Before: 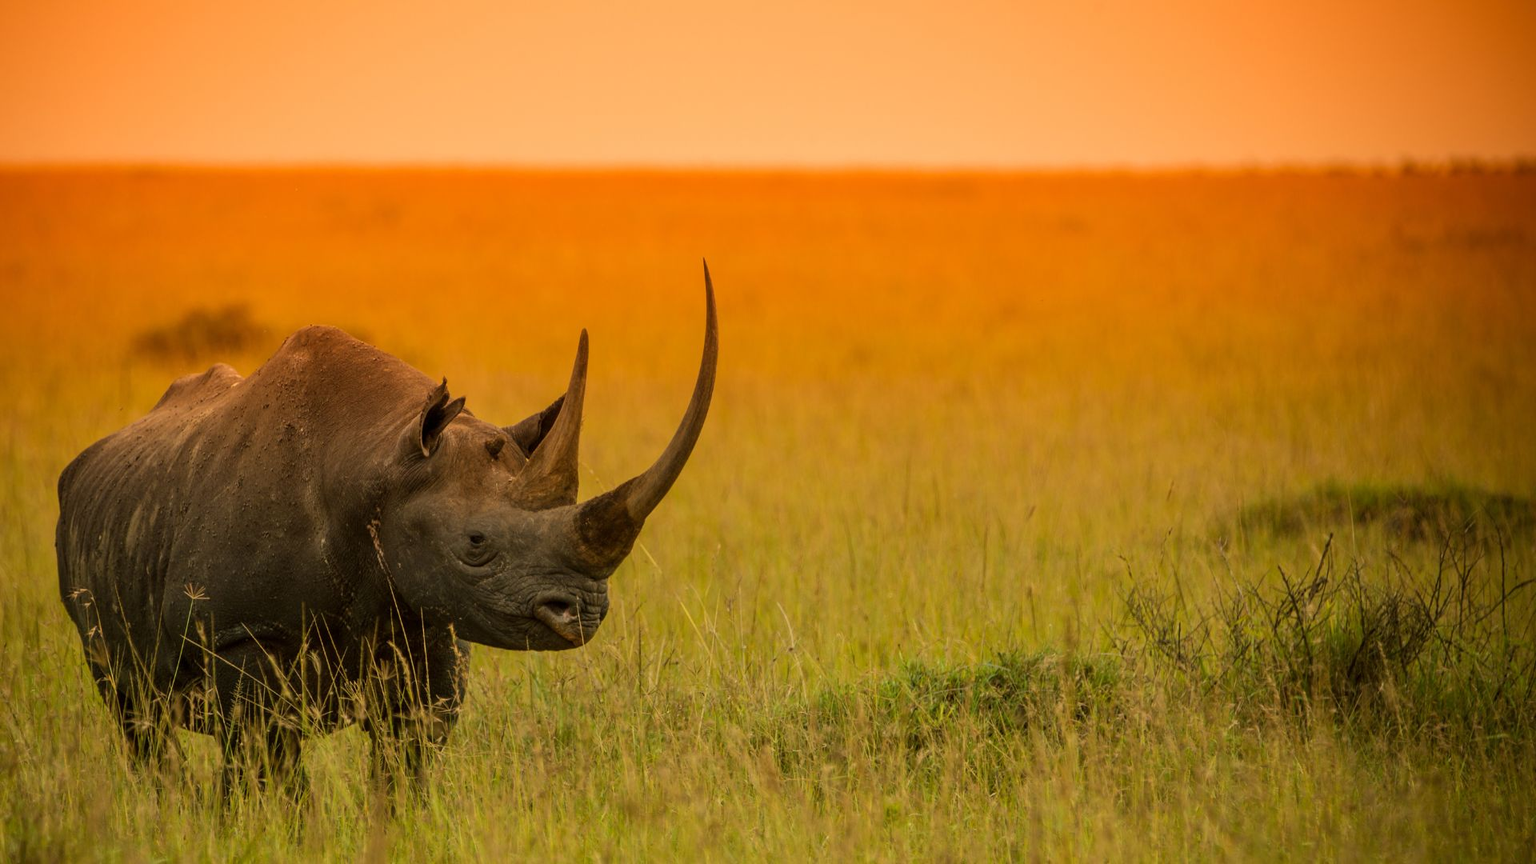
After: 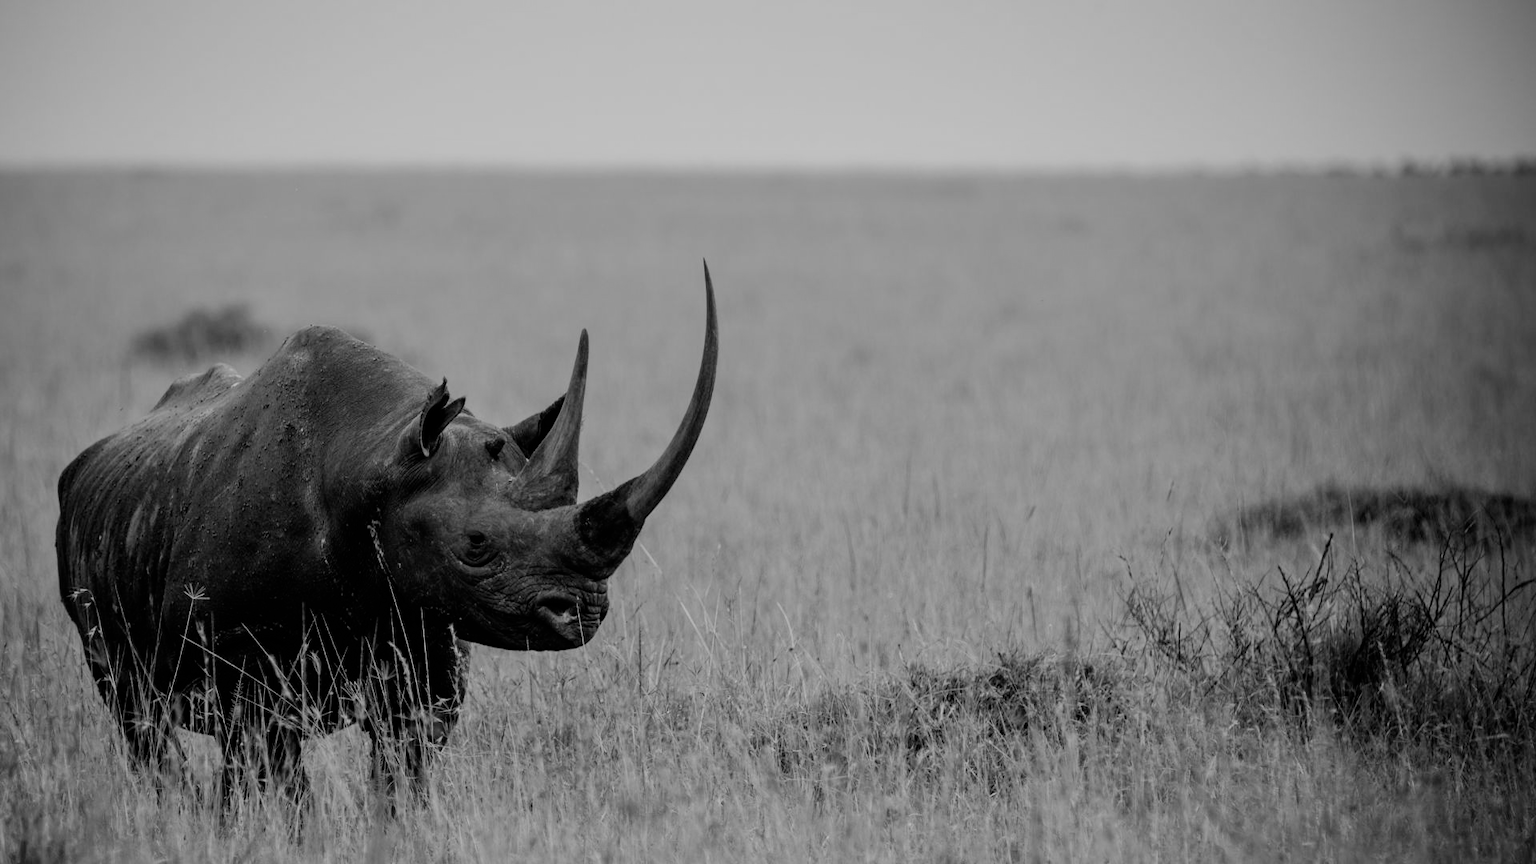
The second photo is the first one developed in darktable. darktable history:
monochrome: on, module defaults
filmic rgb: black relative exposure -5 EV, hardness 2.88, contrast 1.3, highlights saturation mix -30%
color zones: curves: ch1 [(0.077, 0.436) (0.25, 0.5) (0.75, 0.5)]
